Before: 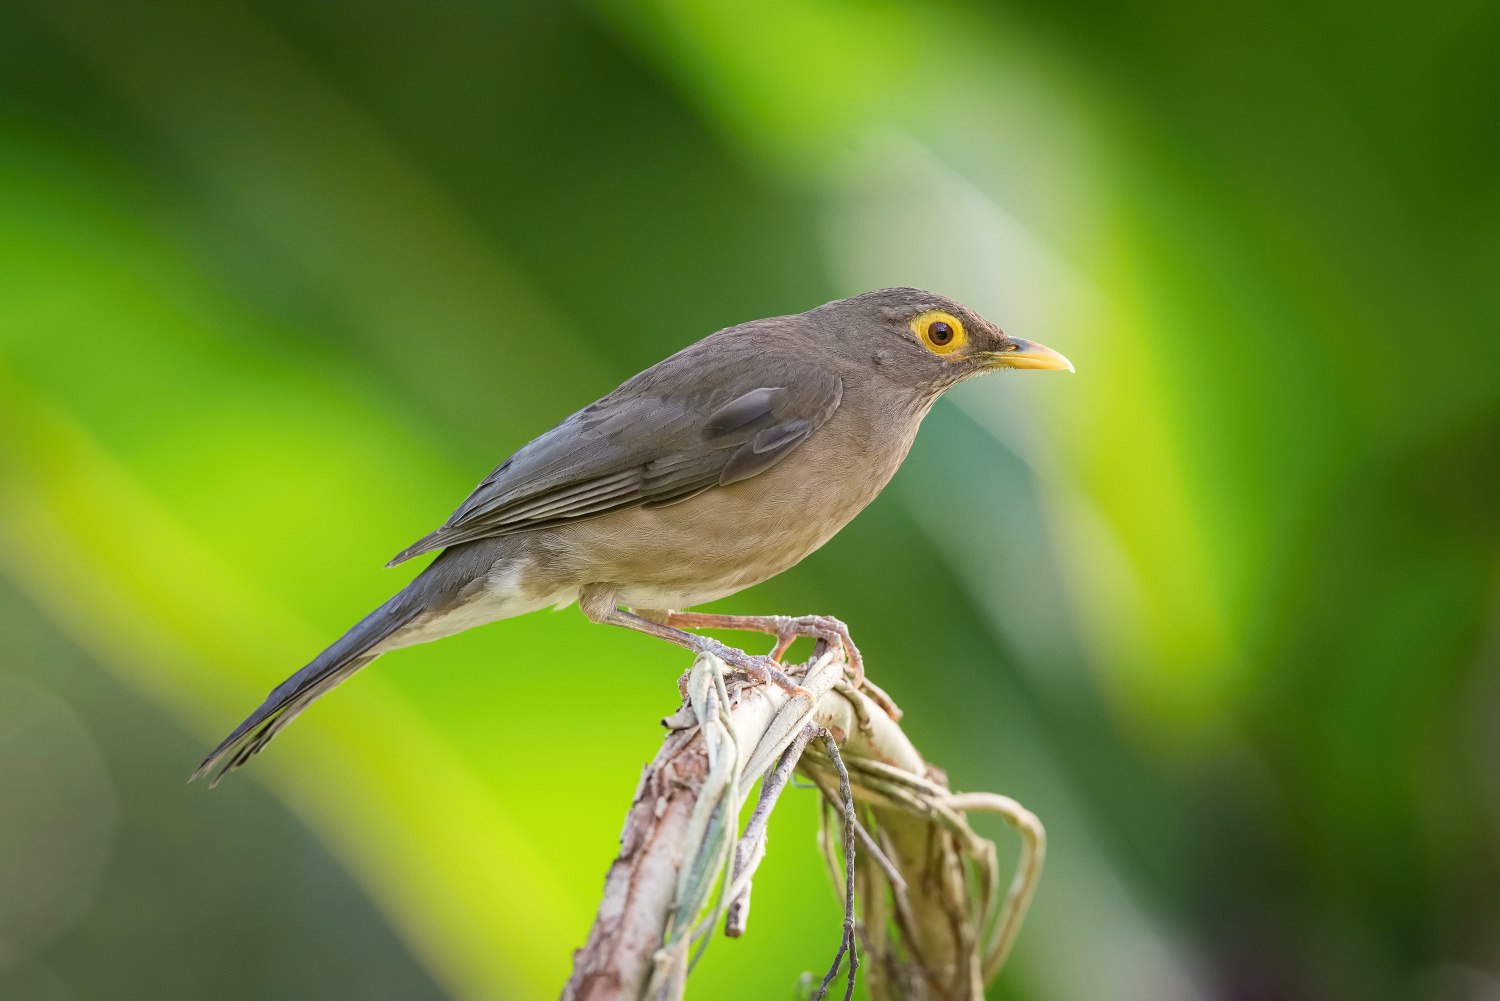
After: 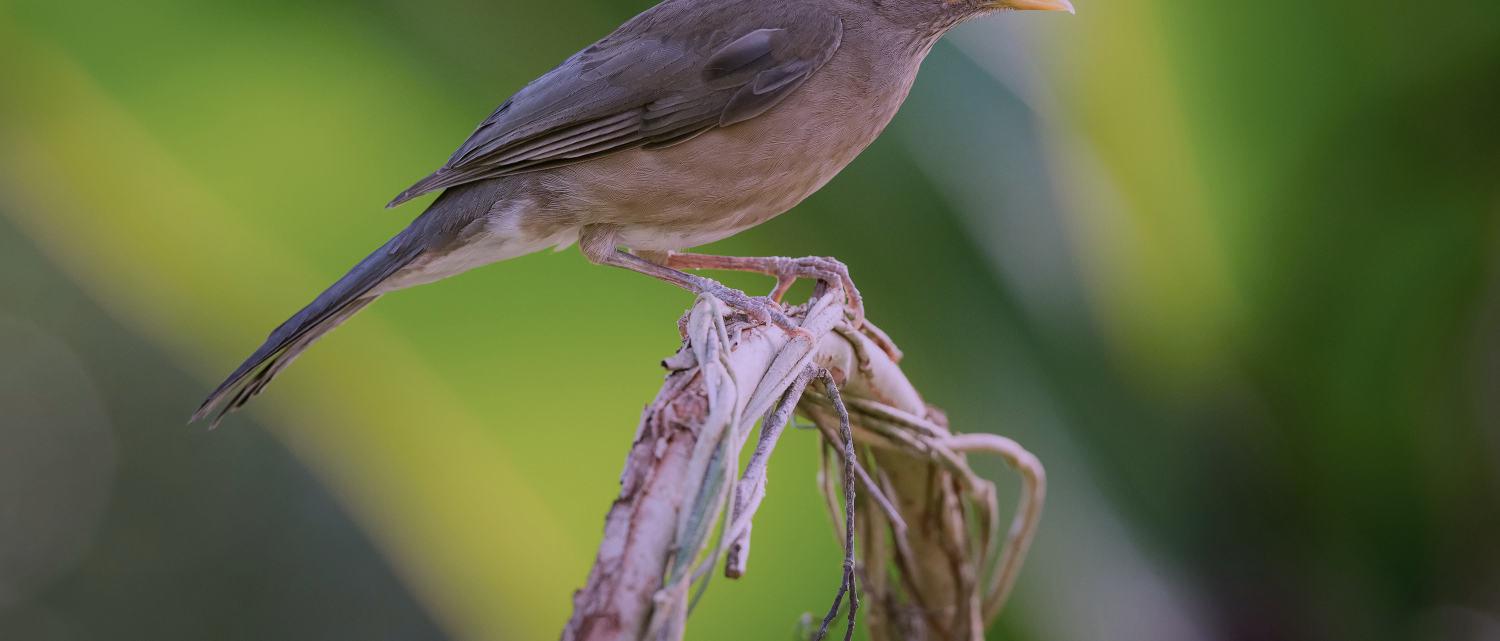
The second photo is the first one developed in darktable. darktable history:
exposure: black level correction 0, exposure -0.851 EV, compensate exposure bias true, compensate highlight preservation false
color correction: highlights a* 15.18, highlights b* -25.76
crop and rotate: top 35.938%
